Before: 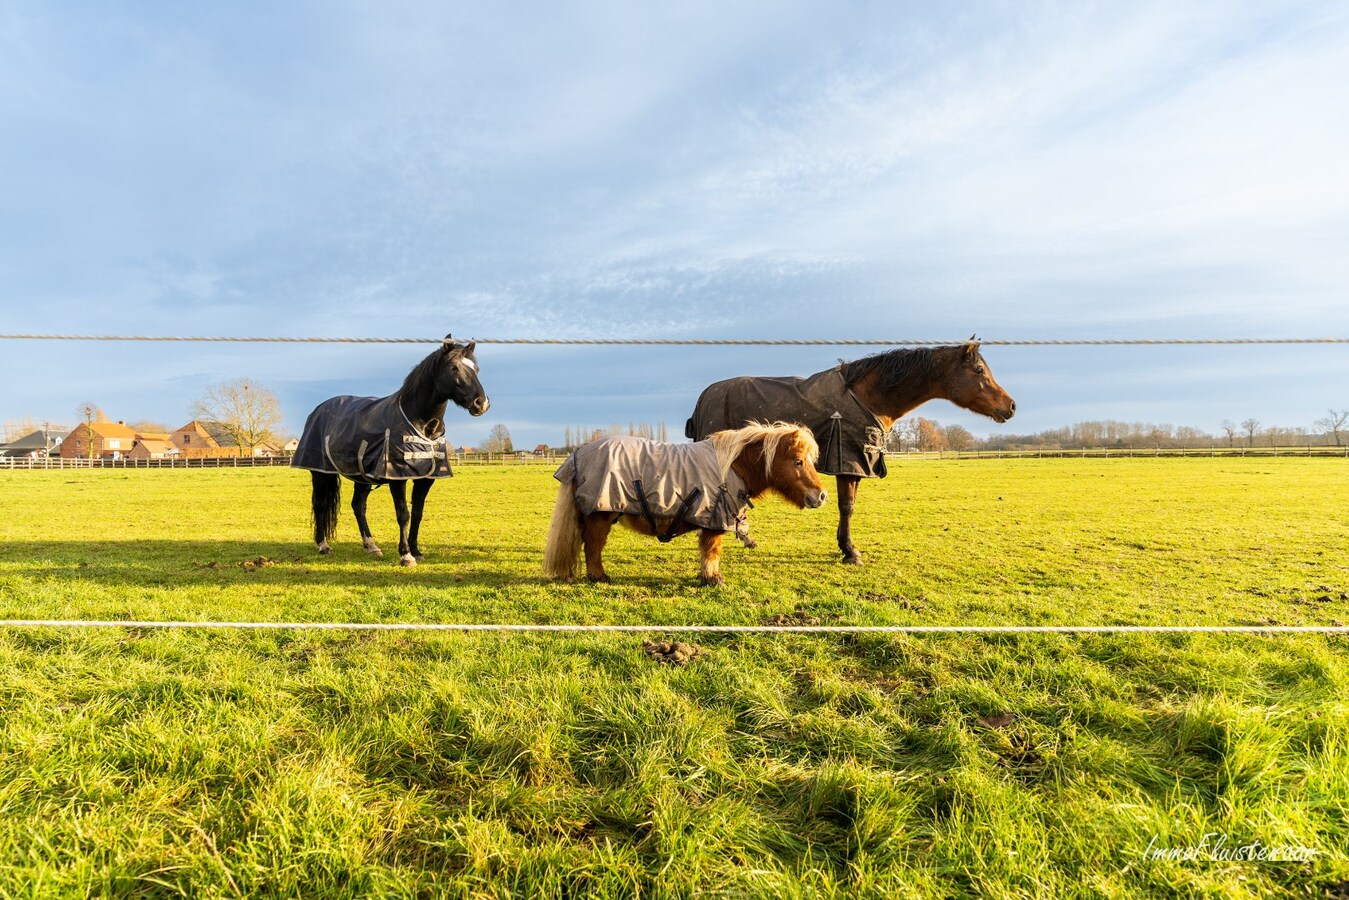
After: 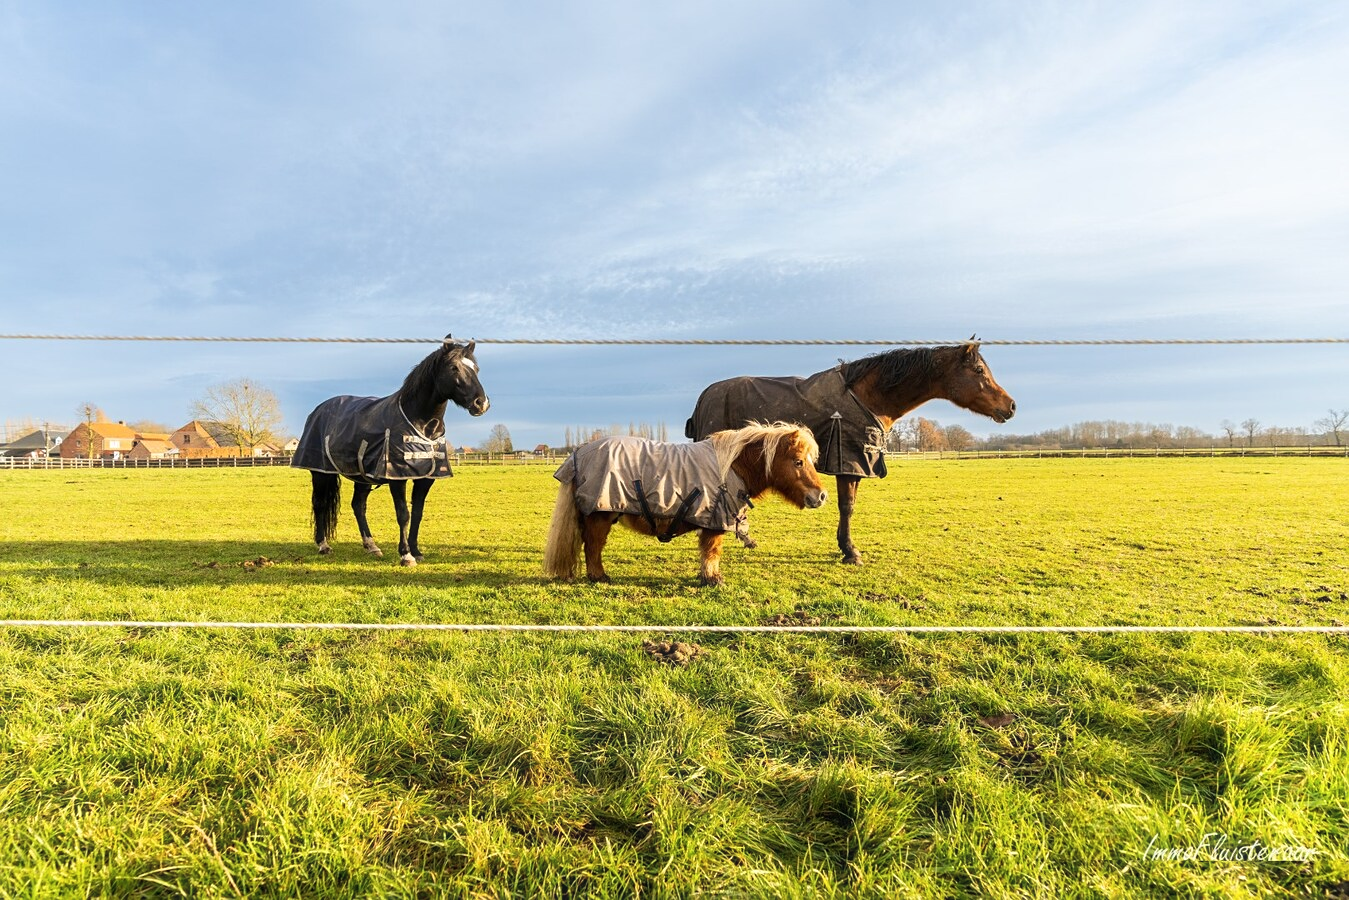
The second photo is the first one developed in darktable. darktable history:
sharpen: amount 0.2
tone equalizer: on, module defaults
haze removal: strength -0.05
